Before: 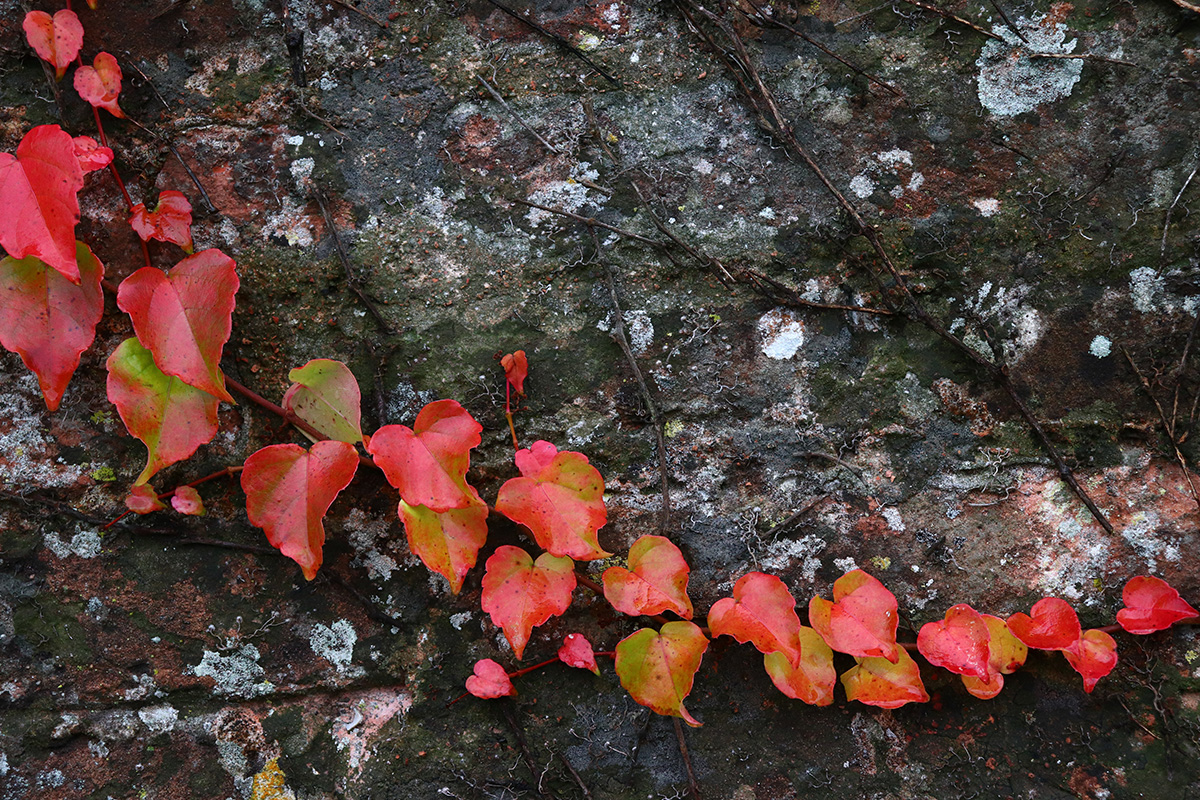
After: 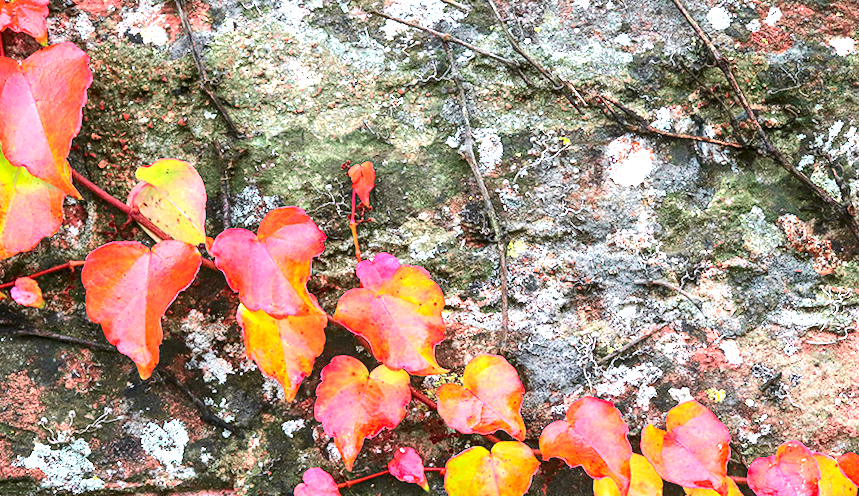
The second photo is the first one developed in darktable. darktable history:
contrast brightness saturation: contrast 0.2, brightness 0.15, saturation 0.14
exposure: exposure 2.003 EV, compensate highlight preservation false
crop and rotate: angle -3.37°, left 9.79%, top 20.73%, right 12.42%, bottom 11.82%
tone curve: curves: ch0 [(0.003, 0) (0.066, 0.031) (0.163, 0.112) (0.264, 0.238) (0.395, 0.408) (0.517, 0.56) (0.684, 0.734) (0.791, 0.814) (1, 1)]; ch1 [(0, 0) (0.164, 0.115) (0.337, 0.332) (0.39, 0.398) (0.464, 0.461) (0.501, 0.5) (0.507, 0.5) (0.534, 0.532) (0.577, 0.59) (0.652, 0.681) (0.733, 0.749) (0.811, 0.796) (1, 1)]; ch2 [(0, 0) (0.337, 0.382) (0.464, 0.476) (0.501, 0.5) (0.527, 0.54) (0.551, 0.565) (0.6, 0.59) (0.687, 0.675) (1, 1)], color space Lab, independent channels, preserve colors none
local contrast: on, module defaults
